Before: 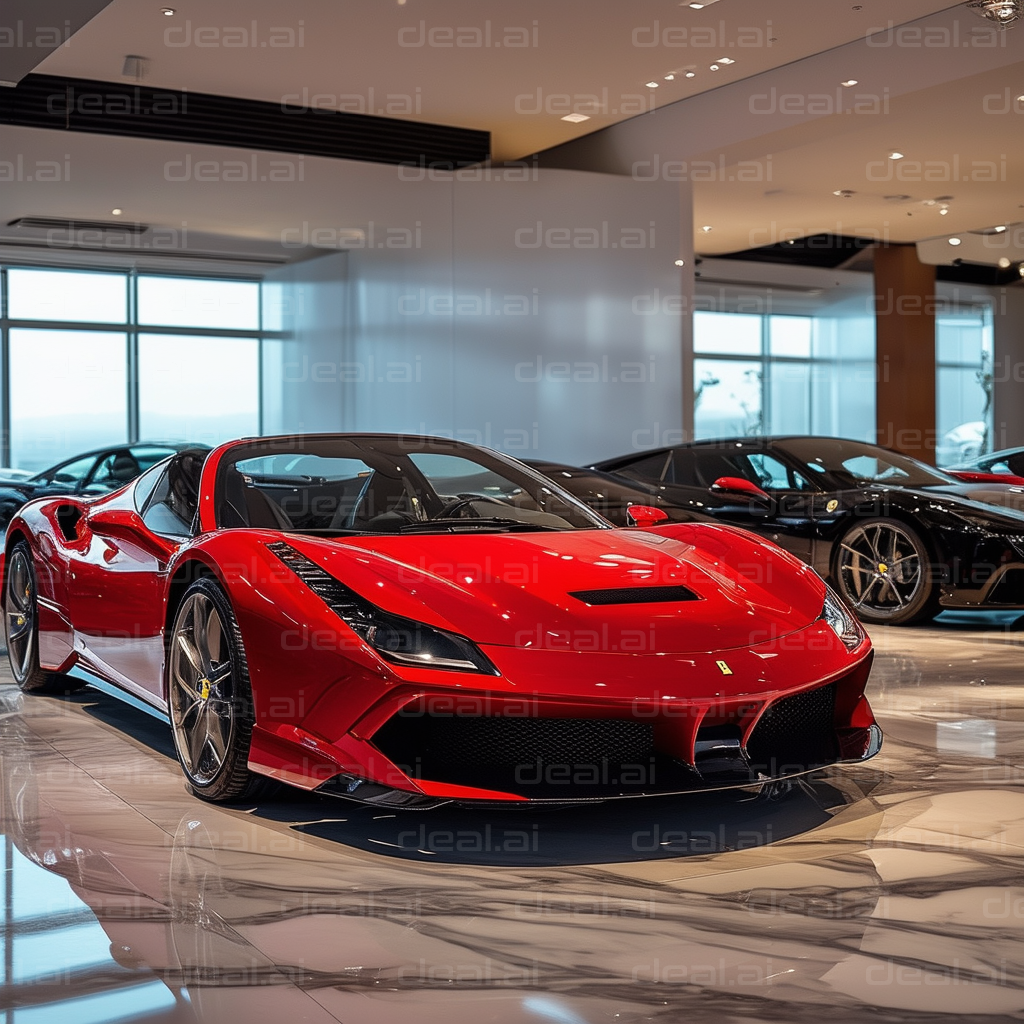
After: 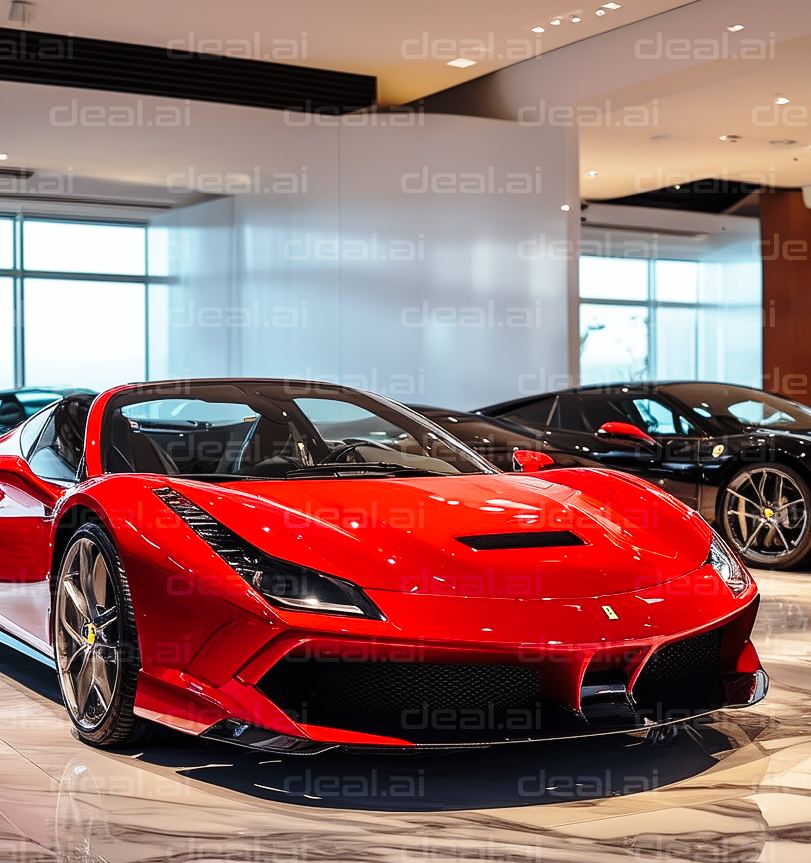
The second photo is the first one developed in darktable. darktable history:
base curve: curves: ch0 [(0, 0) (0.028, 0.03) (0.121, 0.232) (0.46, 0.748) (0.859, 0.968) (1, 1)], preserve colors none
crop: left 11.225%, top 5.381%, right 9.565%, bottom 10.314%
